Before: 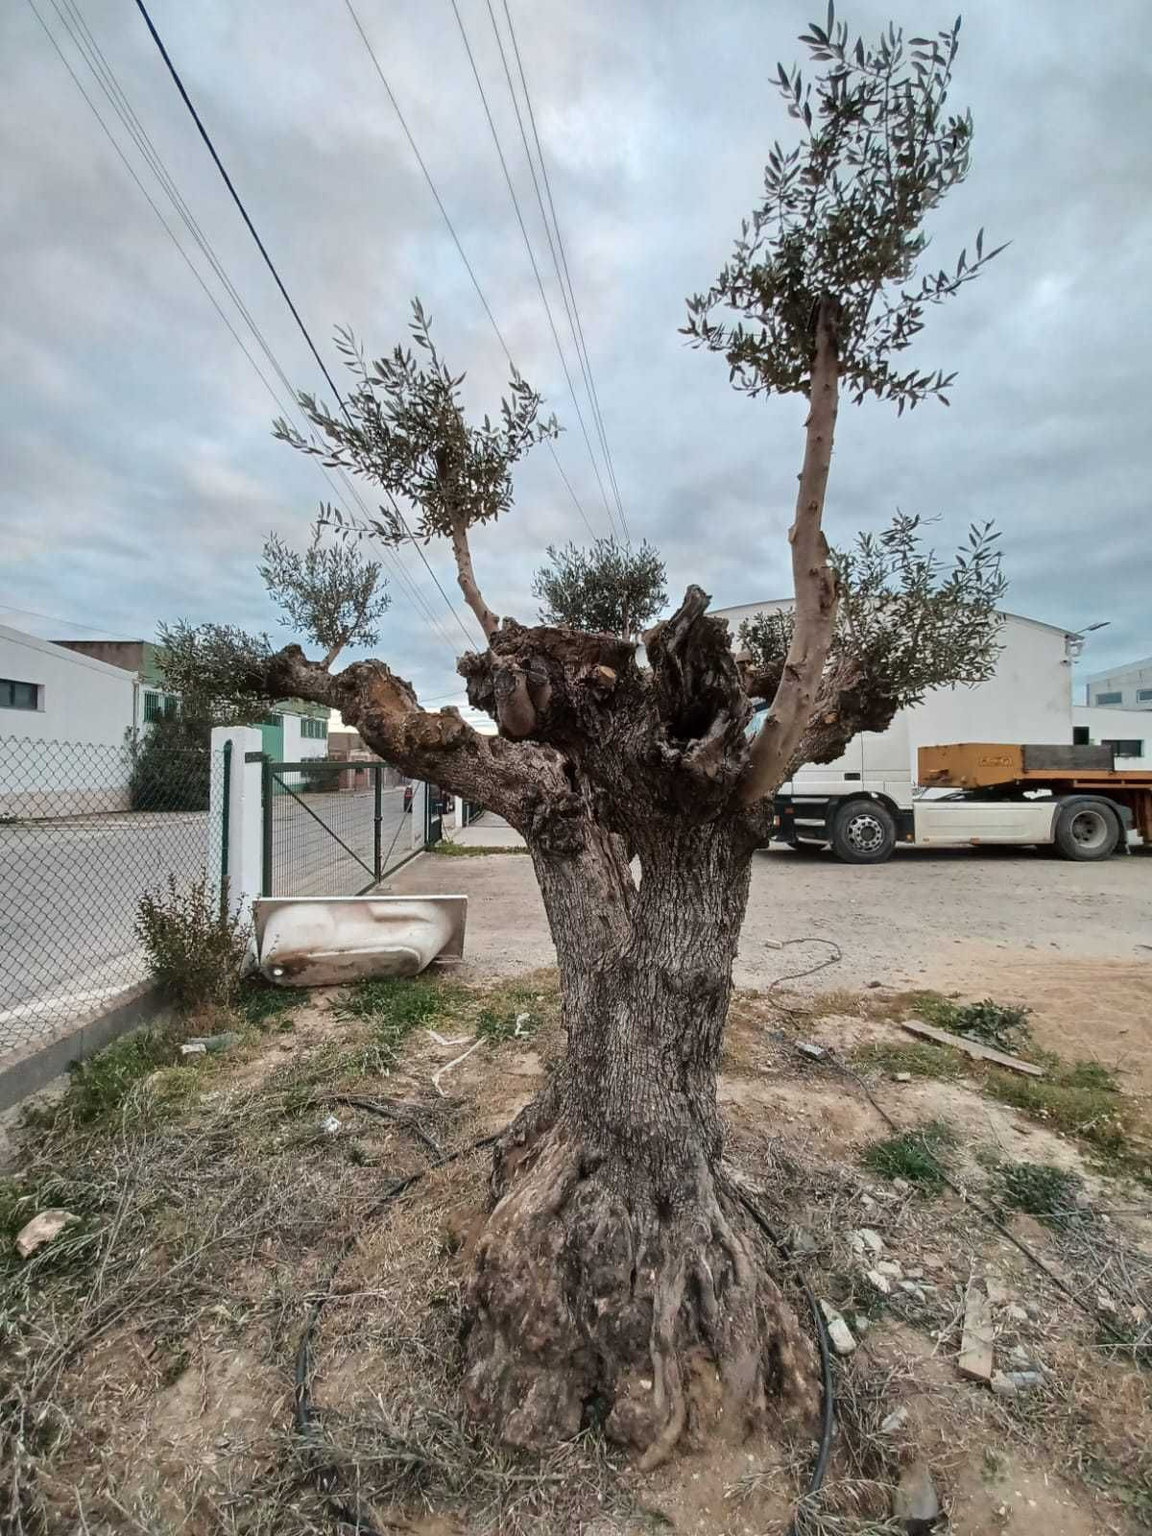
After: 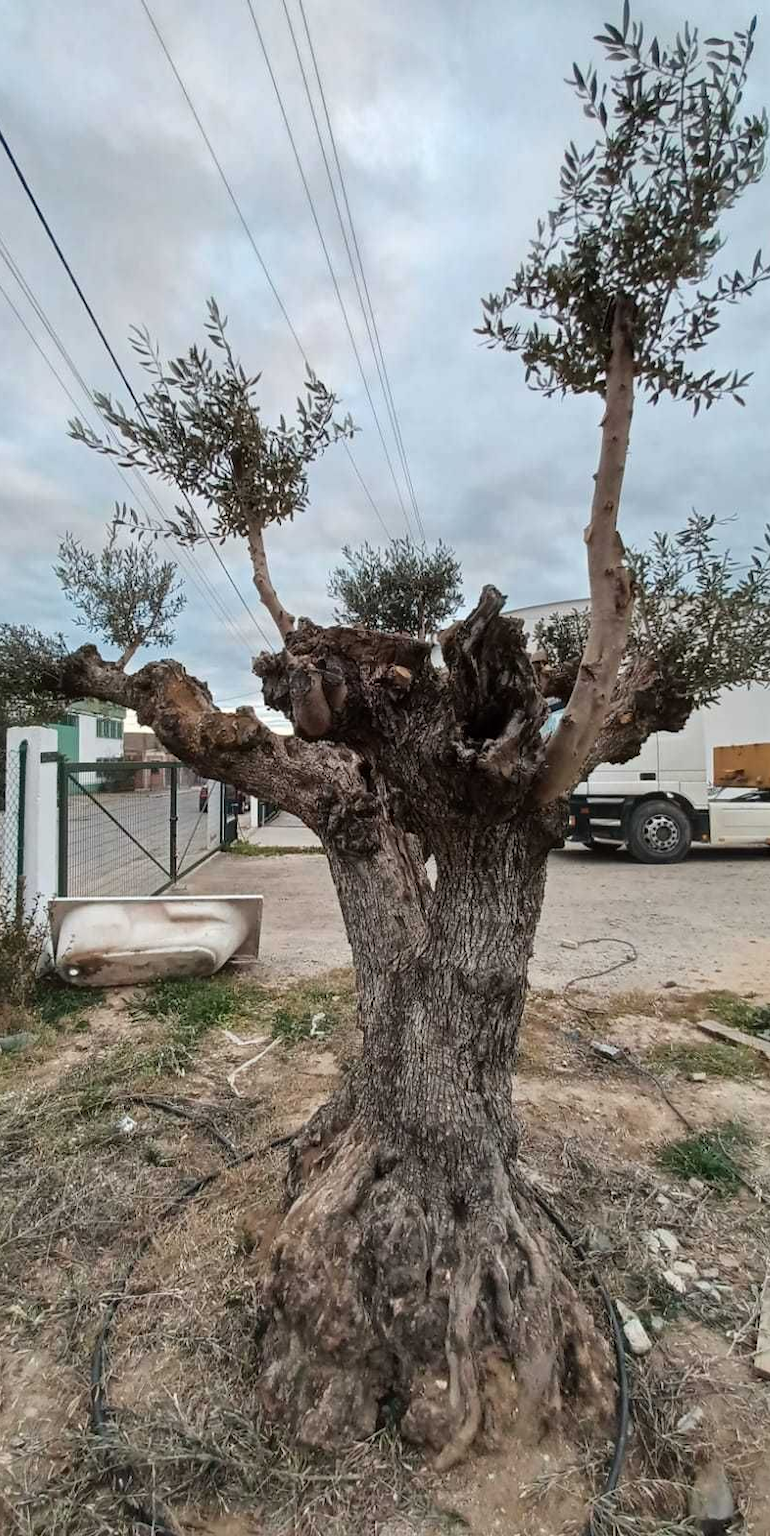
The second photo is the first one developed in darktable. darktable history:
crop and rotate: left 17.78%, right 15.229%
